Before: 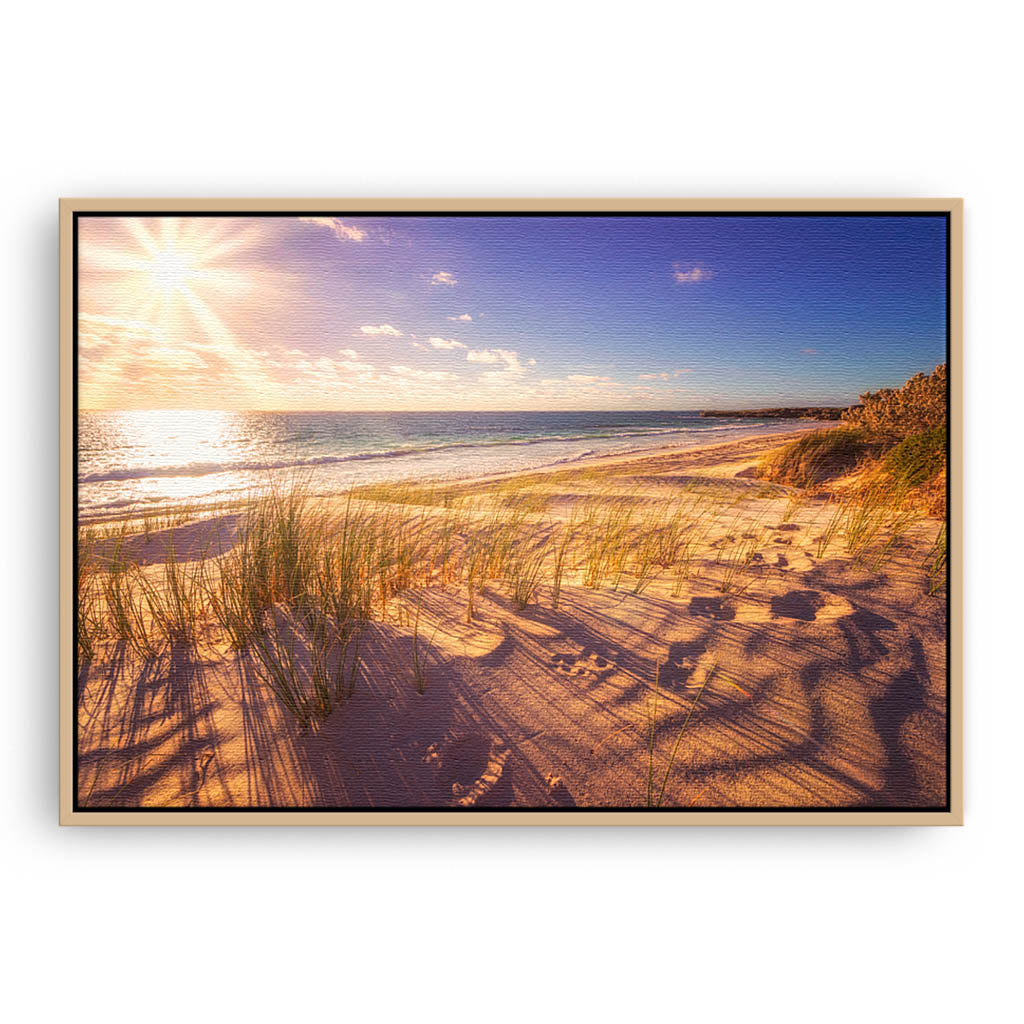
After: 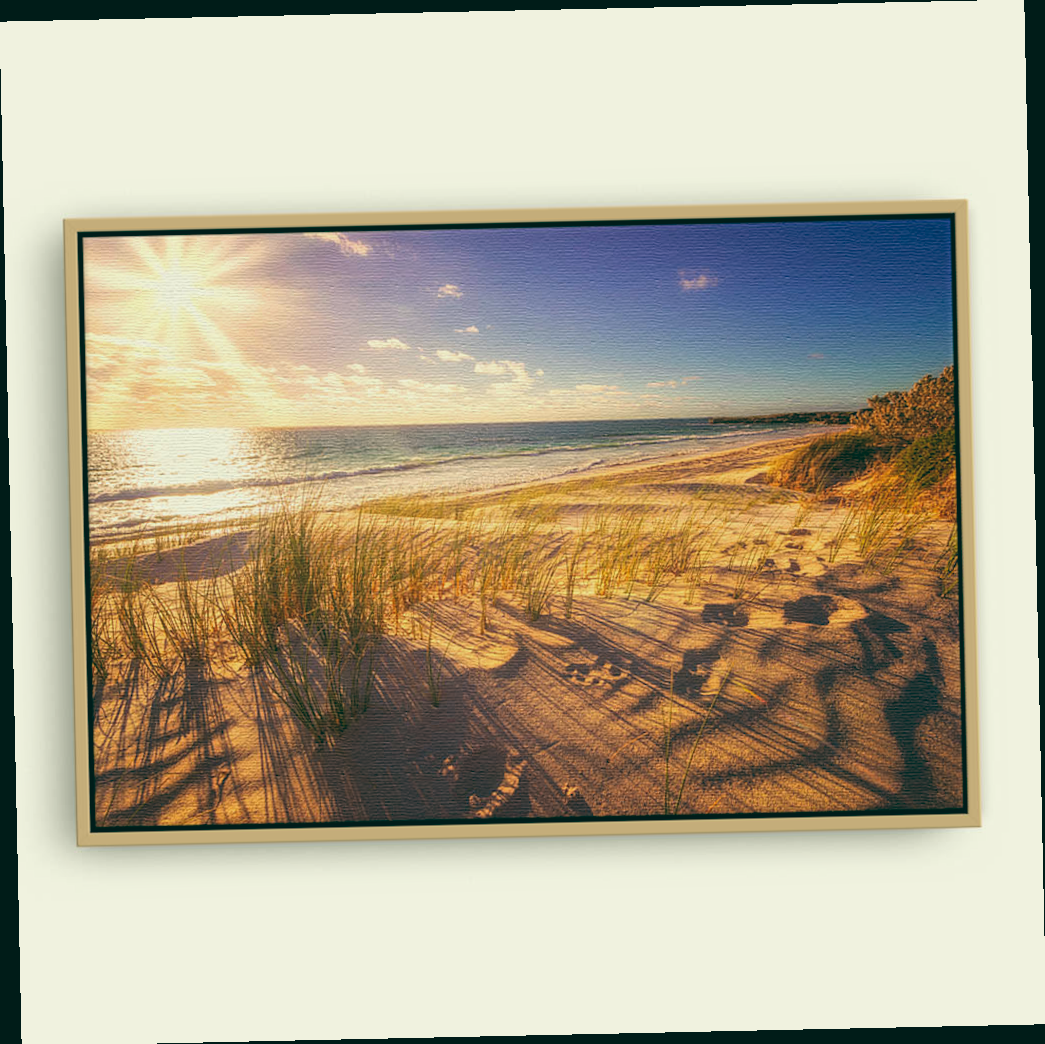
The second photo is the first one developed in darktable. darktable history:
color balance: lift [1.005, 0.99, 1.007, 1.01], gamma [1, 1.034, 1.032, 0.966], gain [0.873, 1.055, 1.067, 0.933]
crop: bottom 0.071%
rotate and perspective: rotation -1.24°, automatic cropping off
